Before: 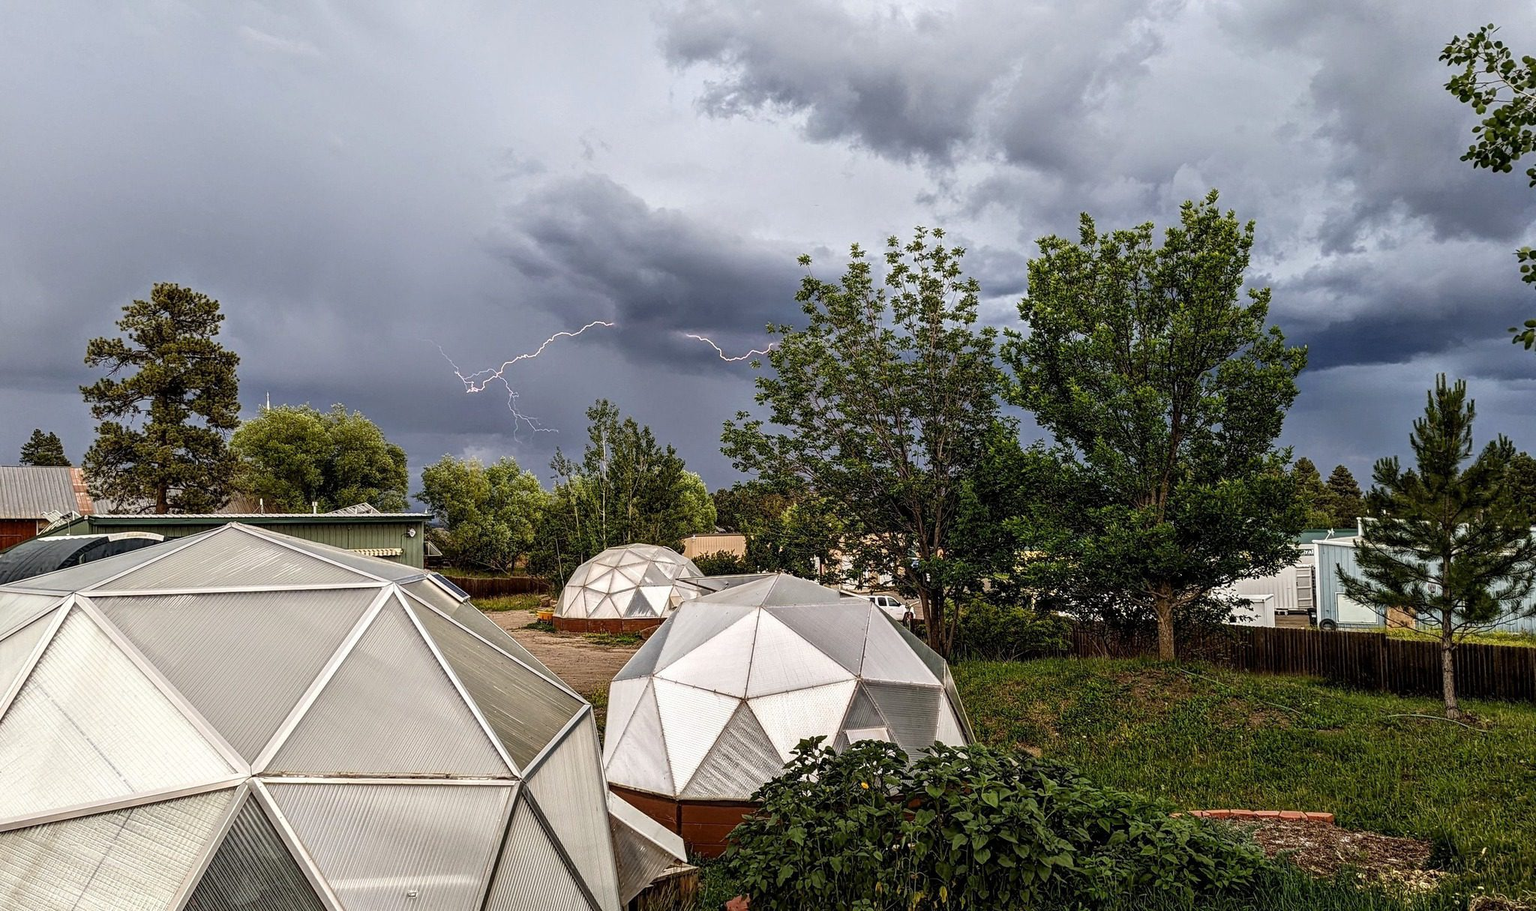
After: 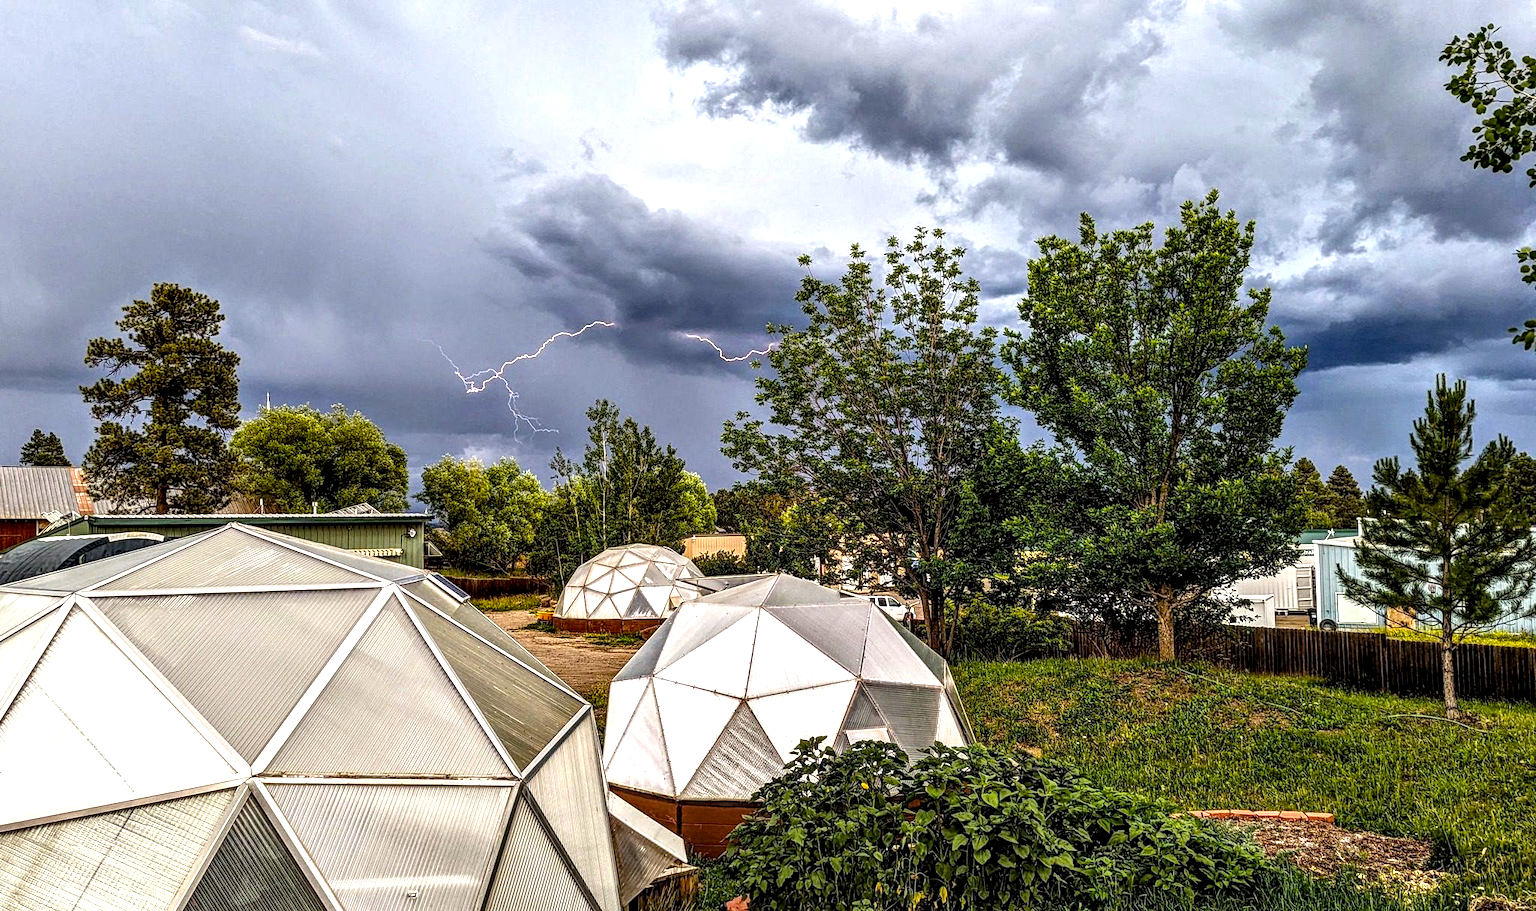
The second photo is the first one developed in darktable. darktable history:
color balance rgb: perceptual saturation grading › global saturation 30%, global vibrance 20%
exposure: black level correction 0, exposure 0.5 EV, compensate exposure bias true, compensate highlight preservation false
shadows and highlights: shadows 37.27, highlights -28.18, soften with gaussian
local contrast: detail 160%
